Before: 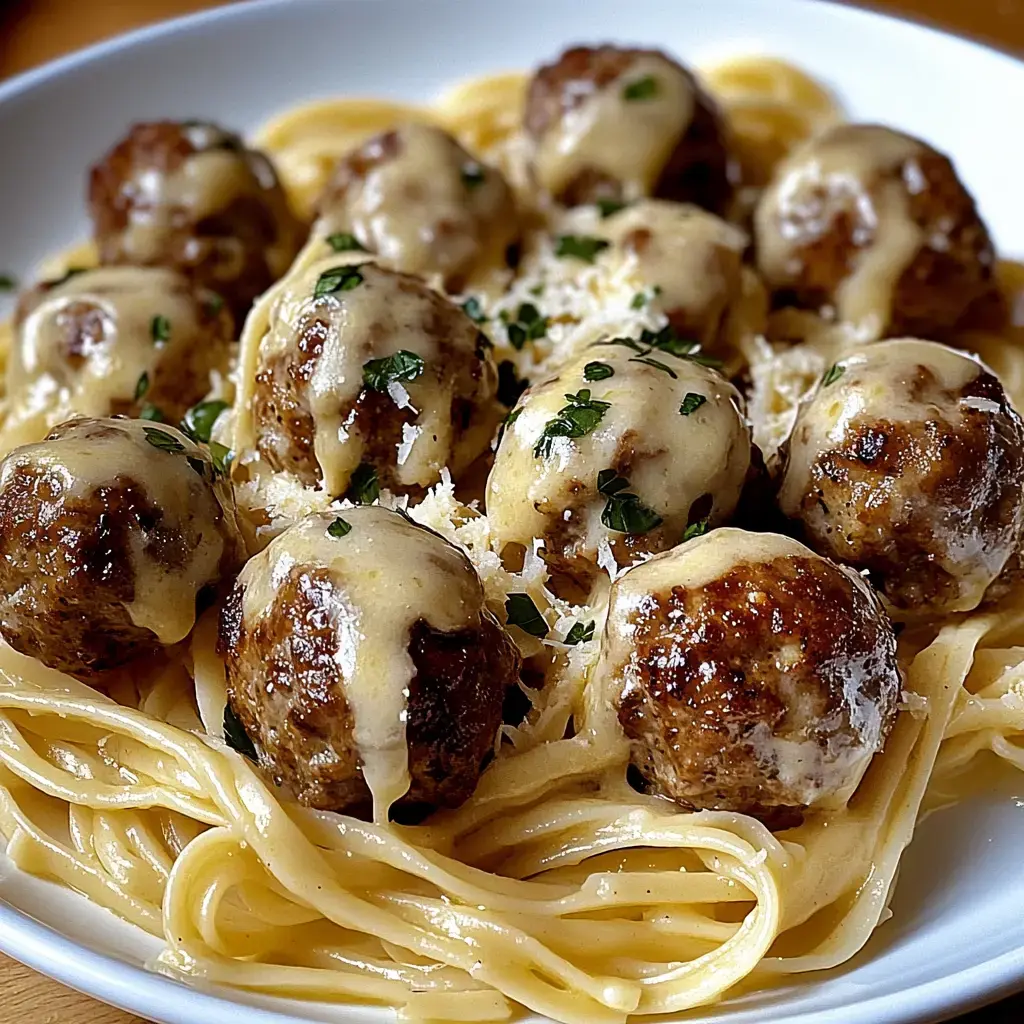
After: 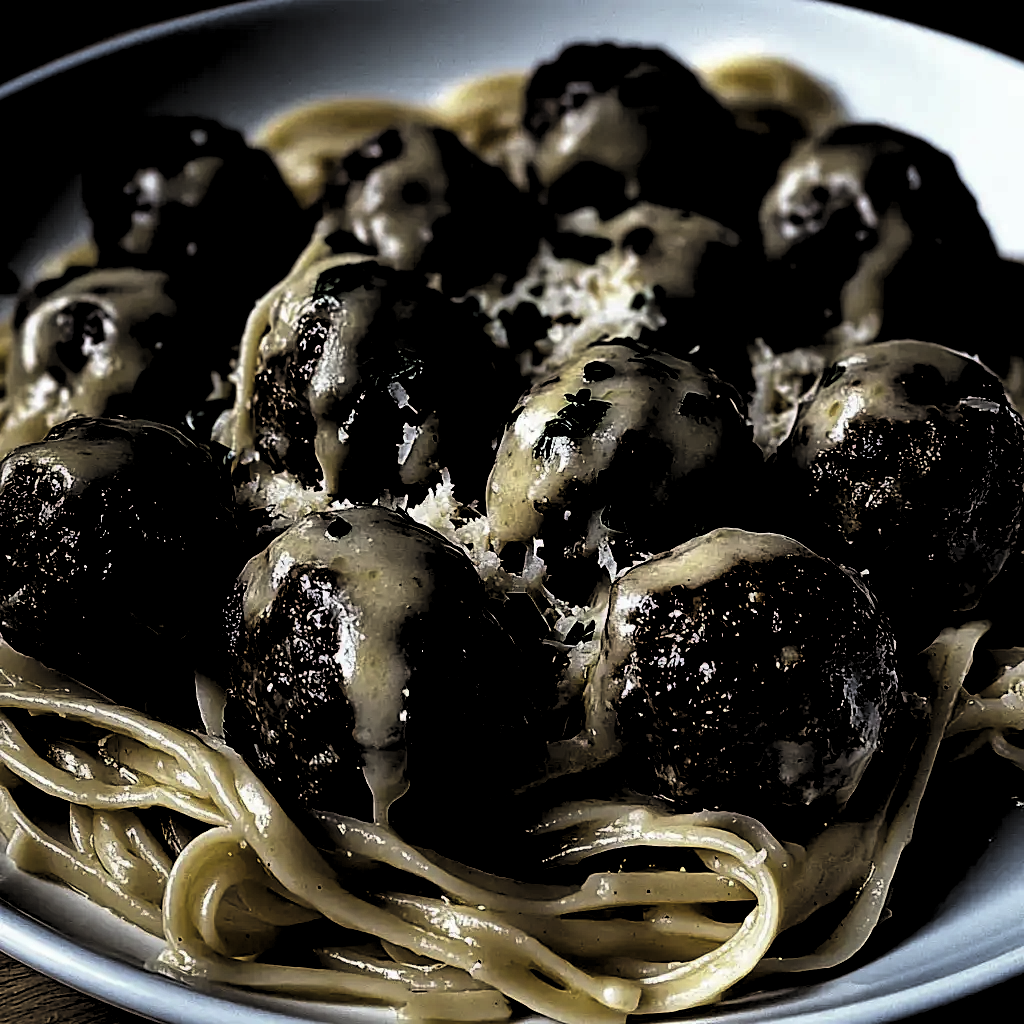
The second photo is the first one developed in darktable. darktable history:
levels: levels [0.514, 0.759, 1]
